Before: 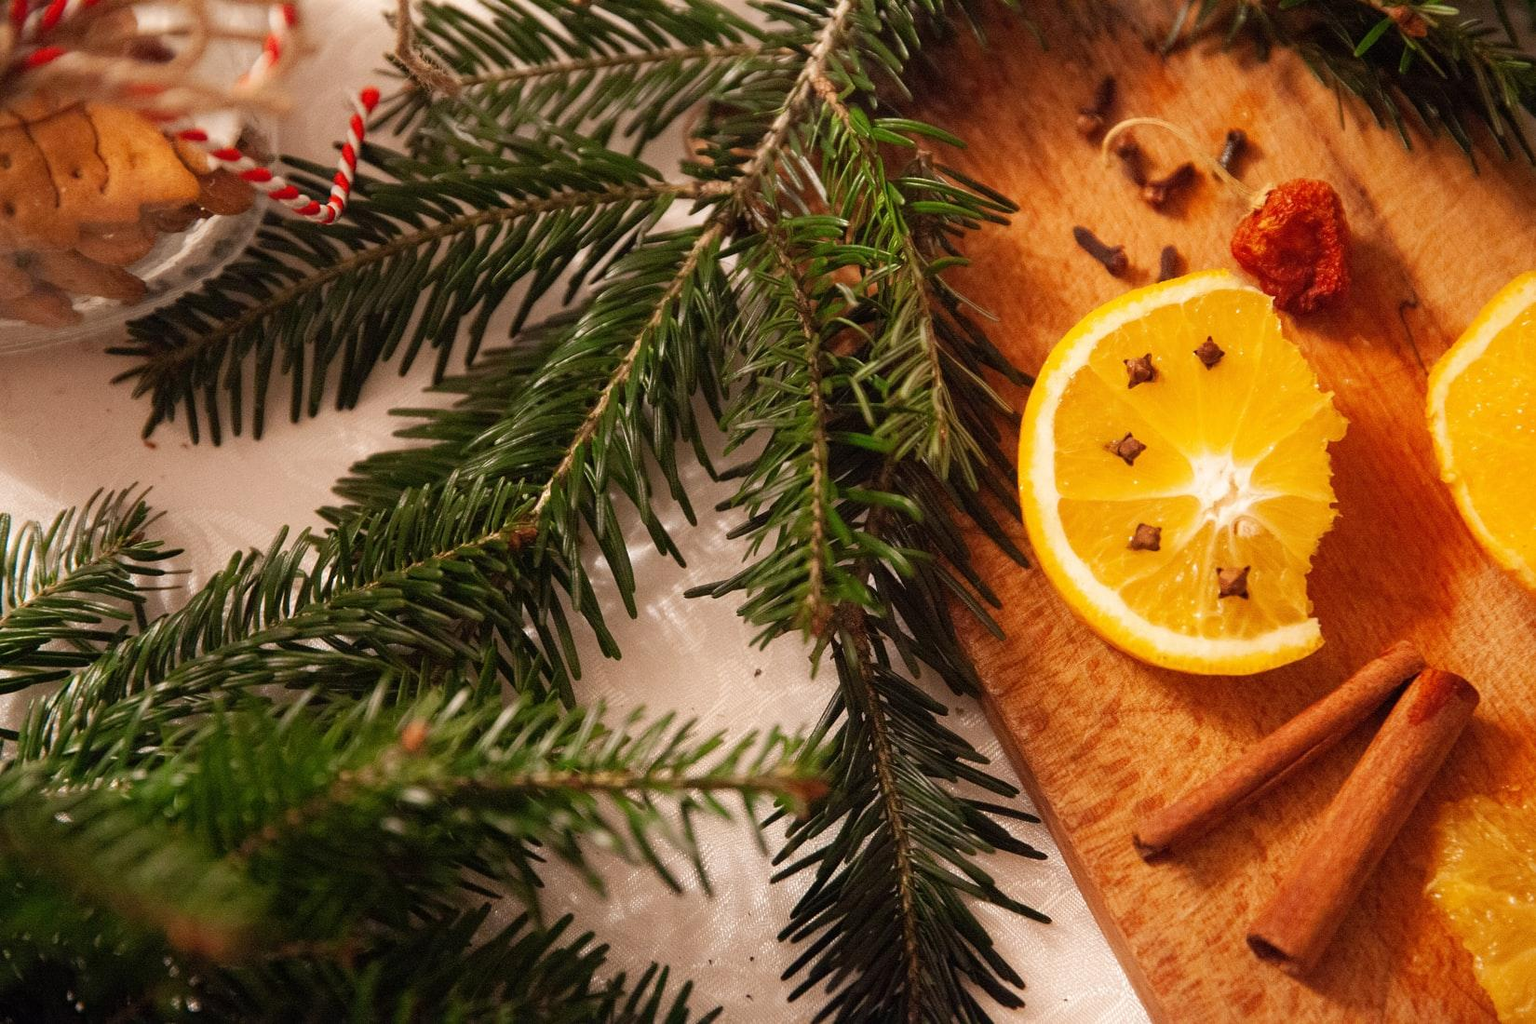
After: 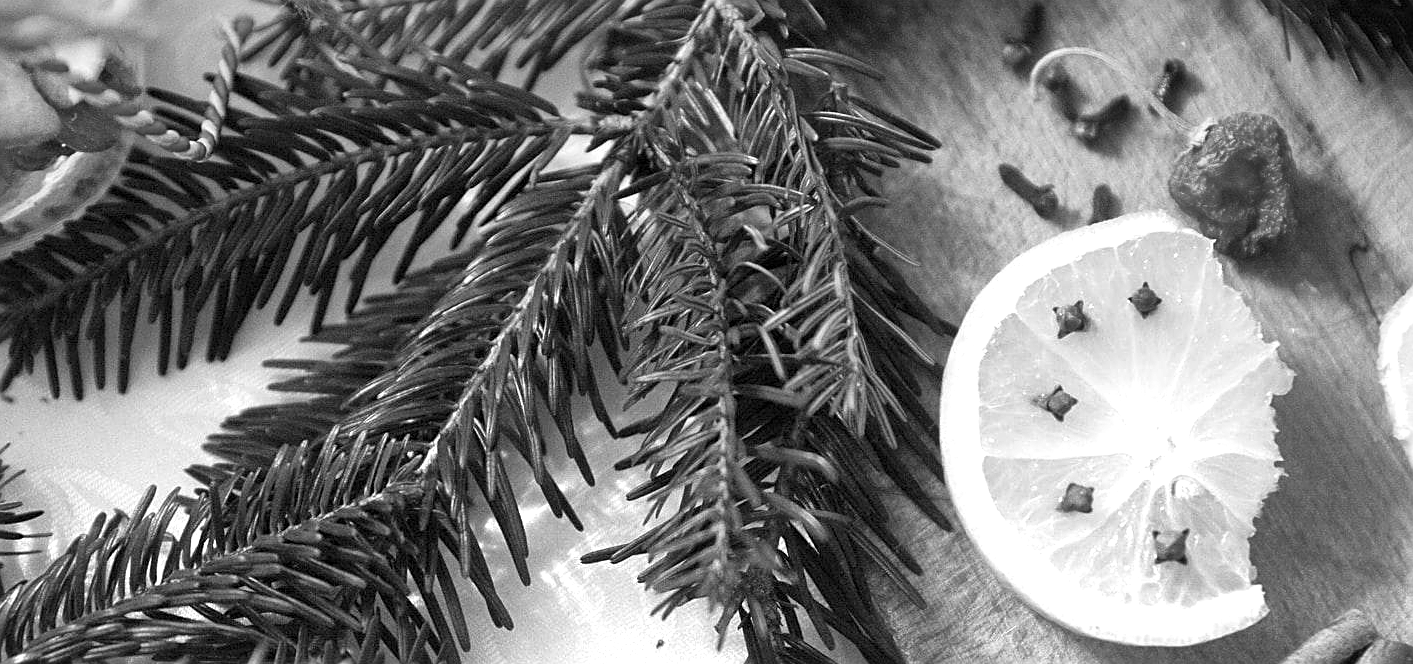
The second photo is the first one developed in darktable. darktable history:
graduated density: hue 238.83°, saturation 50%
exposure: black level correction 0, exposure 1.015 EV, compensate exposure bias true, compensate highlight preservation false
monochrome: a 32, b 64, size 2.3
crop and rotate: left 9.345%, top 7.22%, right 4.982%, bottom 32.331%
sharpen: on, module defaults
local contrast: mode bilateral grid, contrast 20, coarseness 50, detail 132%, midtone range 0.2
